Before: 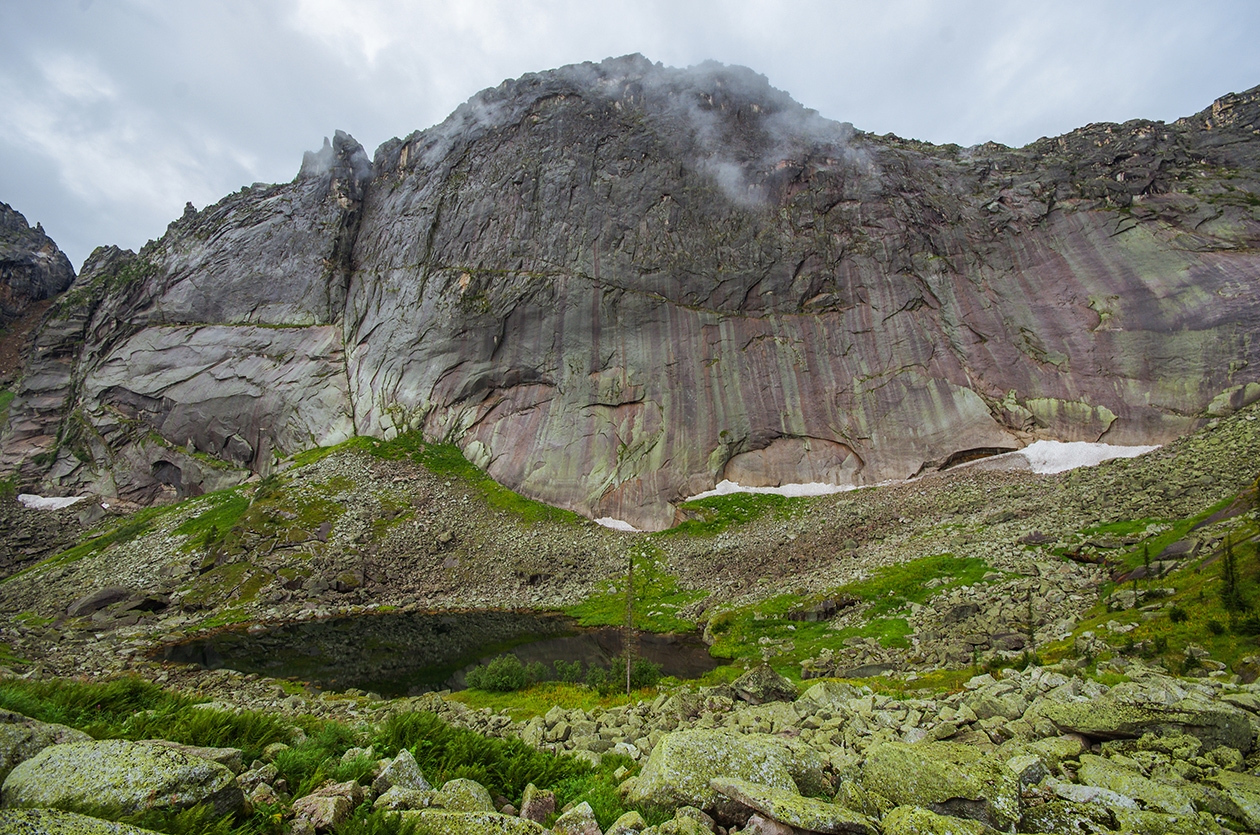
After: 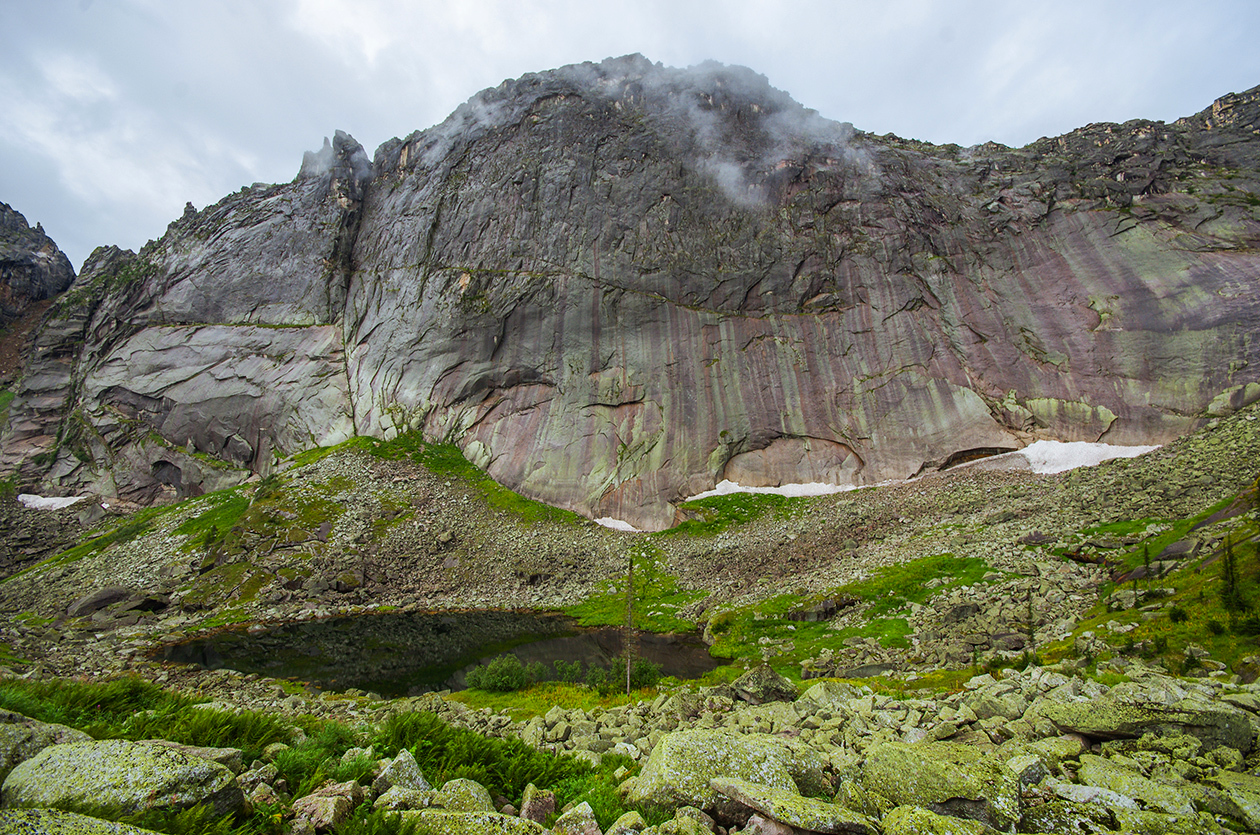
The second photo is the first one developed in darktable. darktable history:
contrast brightness saturation: contrast 0.102, brightness 0.028, saturation 0.087
